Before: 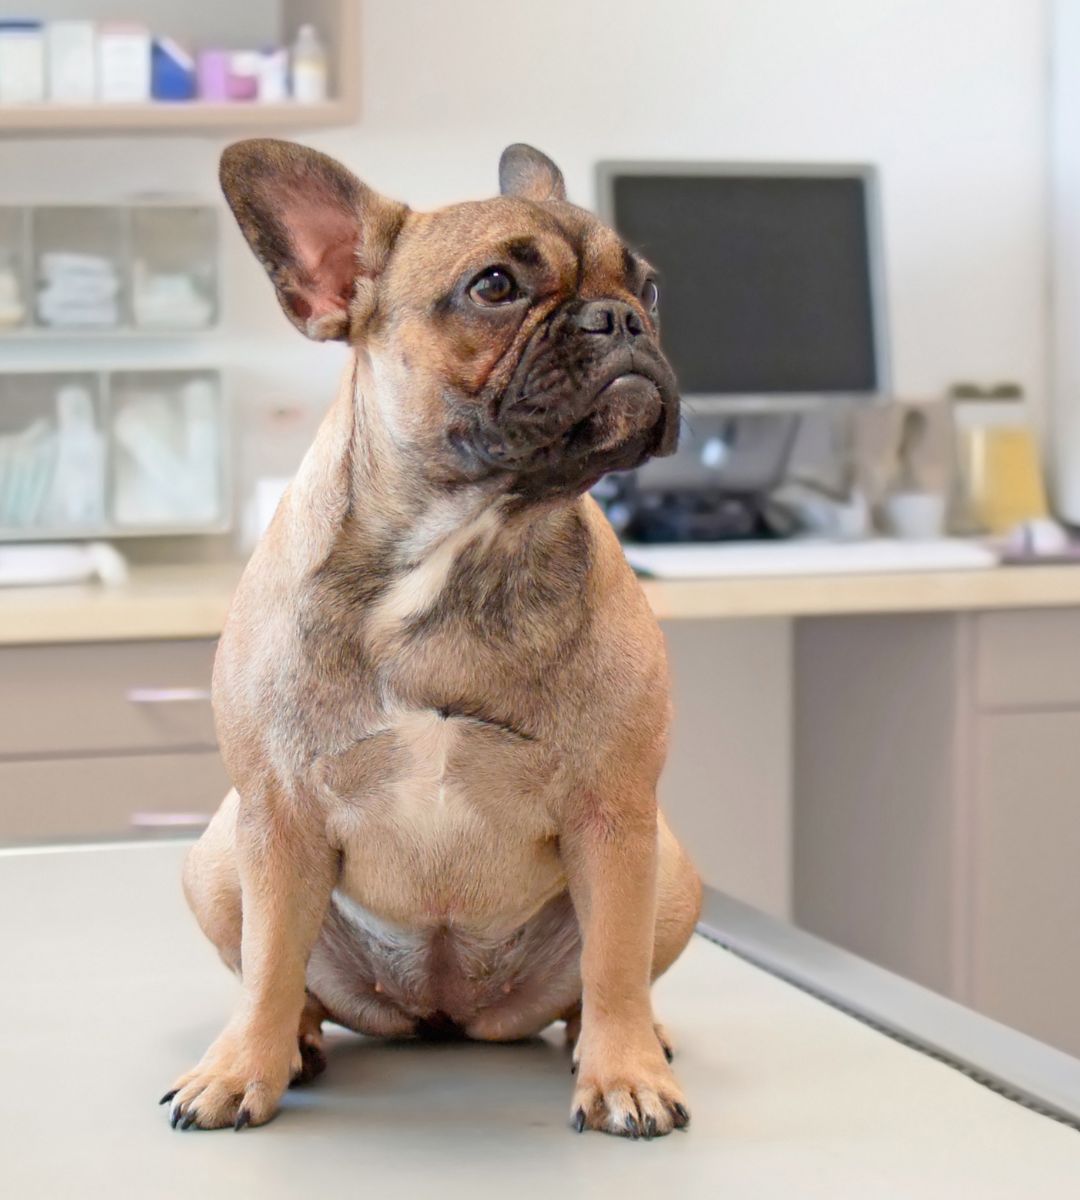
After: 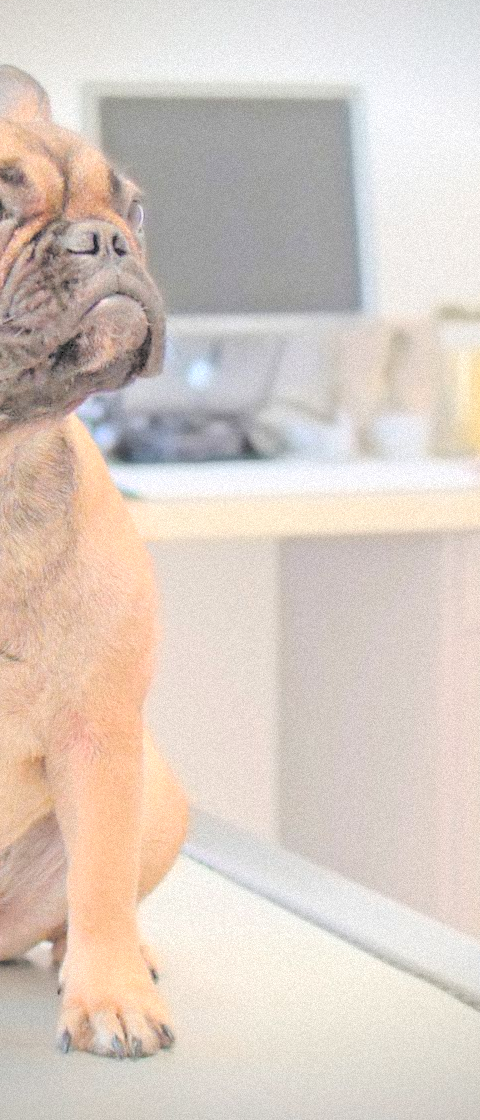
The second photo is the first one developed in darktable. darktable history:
white balance: emerald 1
grain: mid-tones bias 0%
vignetting: fall-off start 97.23%, saturation -0.024, center (-0.033, -0.042), width/height ratio 1.179, unbound false
contrast brightness saturation: brightness 1
crop: left 47.628%, top 6.643%, right 7.874%
